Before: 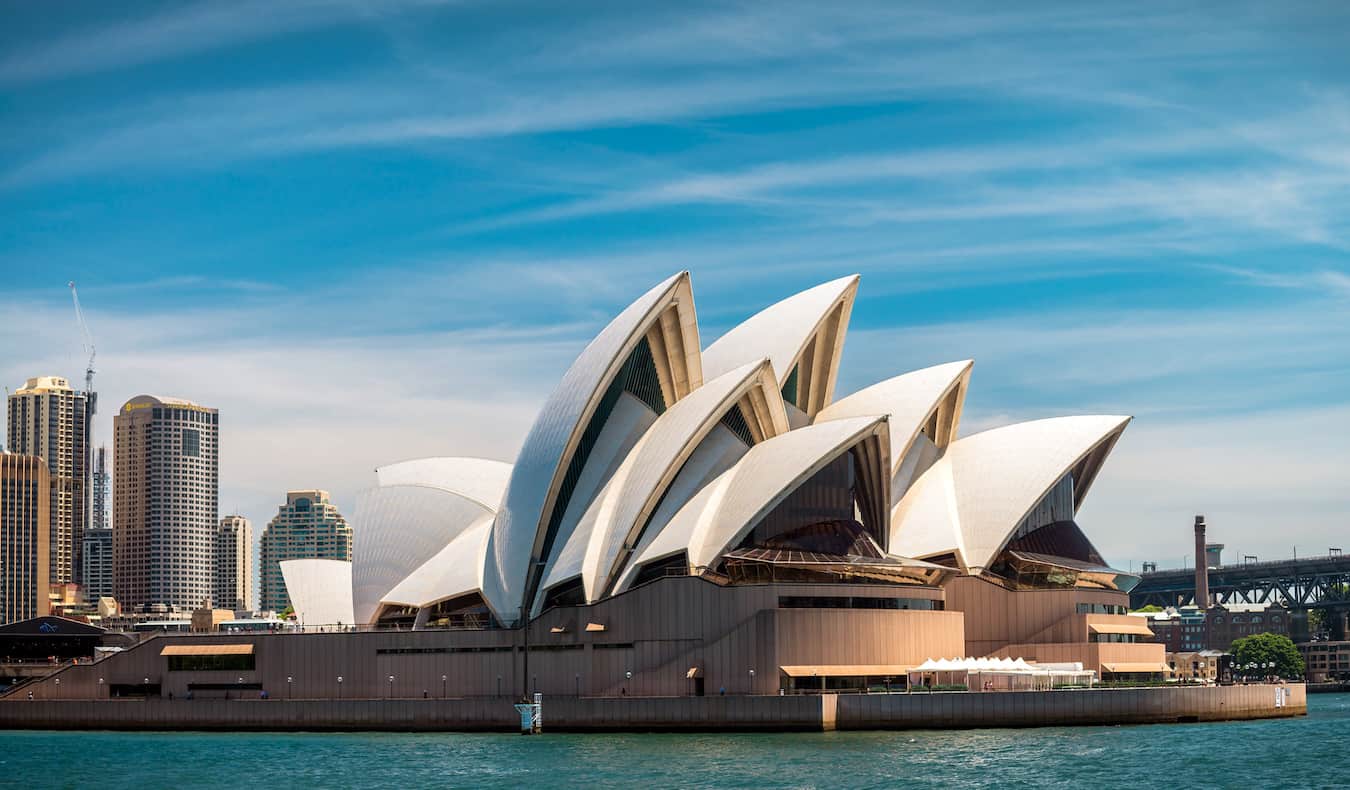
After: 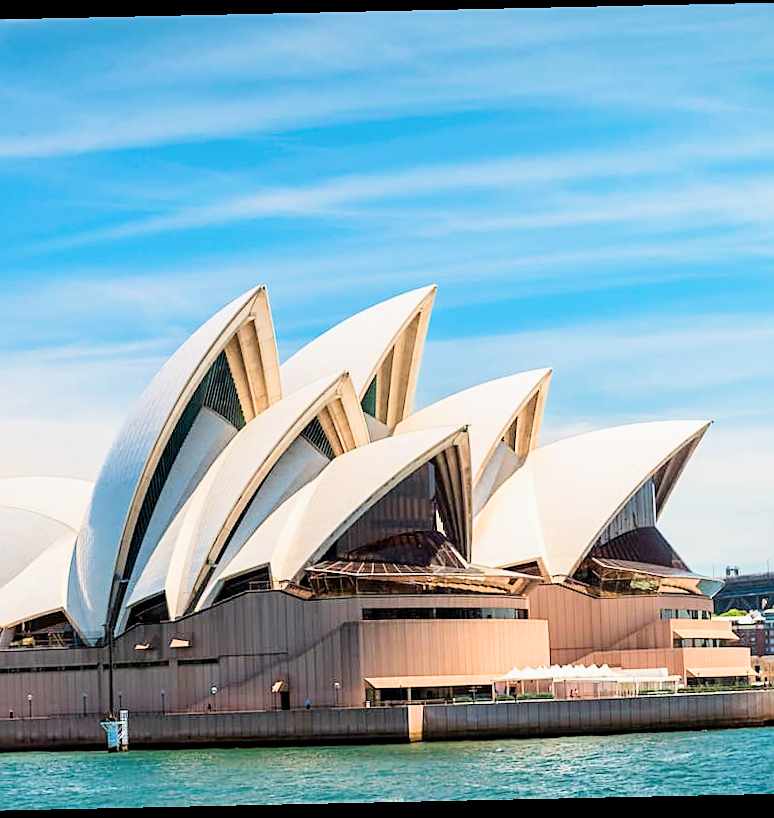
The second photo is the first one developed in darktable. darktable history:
rotate and perspective: rotation -1.24°, automatic cropping off
sharpen: on, module defaults
contrast brightness saturation: saturation 0.18
filmic rgb: black relative exposure -7.65 EV, white relative exposure 4.56 EV, hardness 3.61, contrast 1.05
crop: left 31.458%, top 0%, right 11.876%
exposure: black level correction 0, exposure 1.379 EV, compensate exposure bias true, compensate highlight preservation false
